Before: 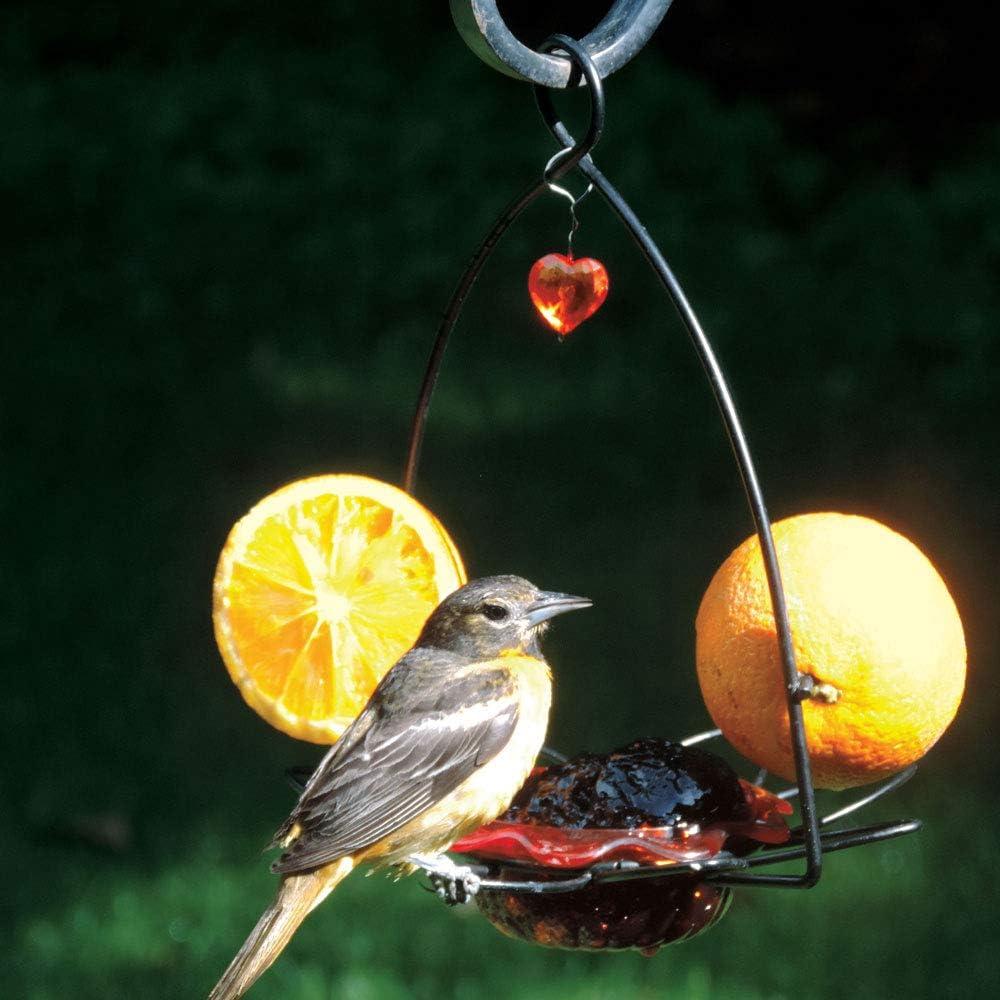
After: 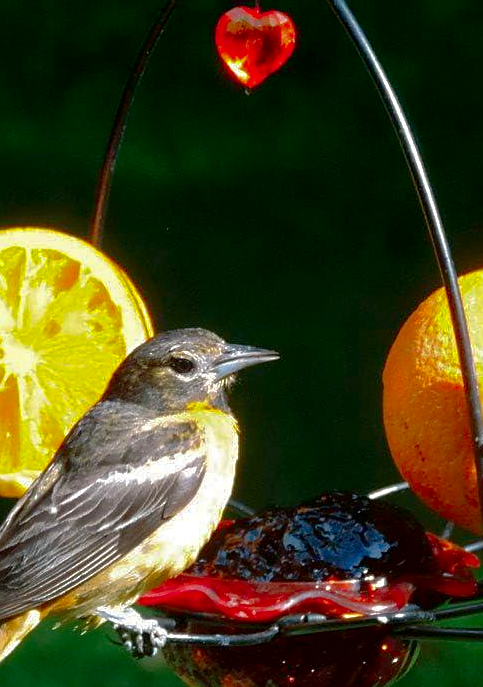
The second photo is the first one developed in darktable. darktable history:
sharpen: radius 1.811, amount 0.407, threshold 1.332
crop: left 31.361%, top 24.757%, right 20.302%, bottom 6.486%
contrast brightness saturation: brightness -0.248, saturation 0.204
shadows and highlights: on, module defaults
